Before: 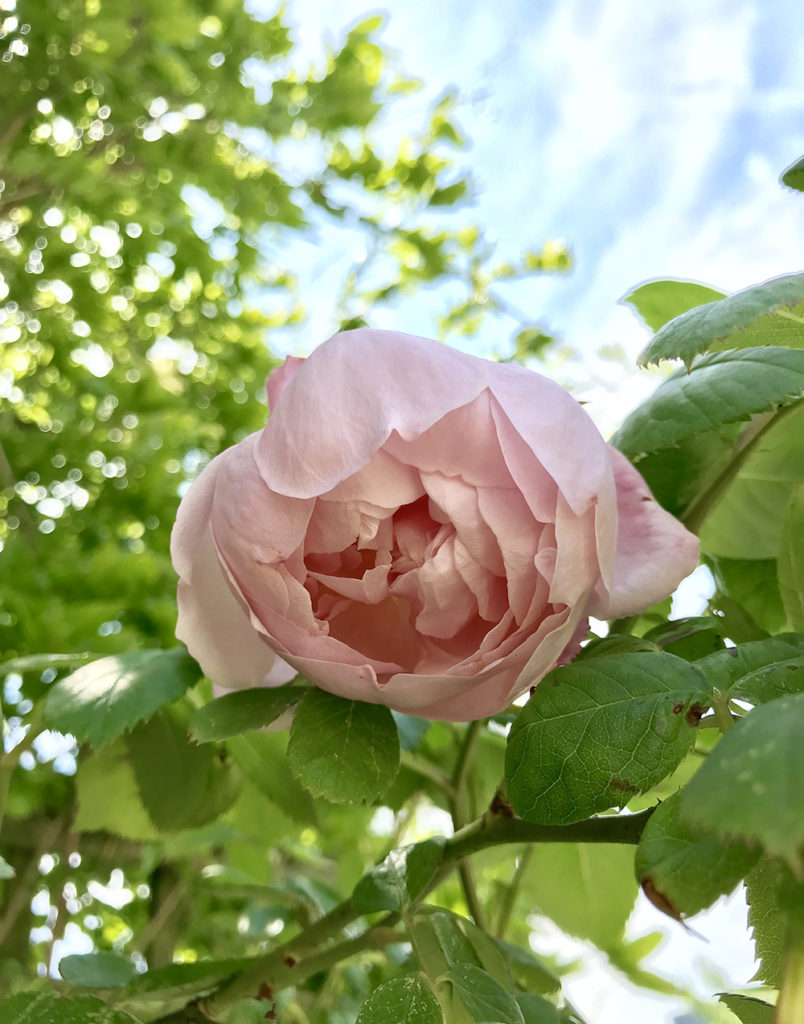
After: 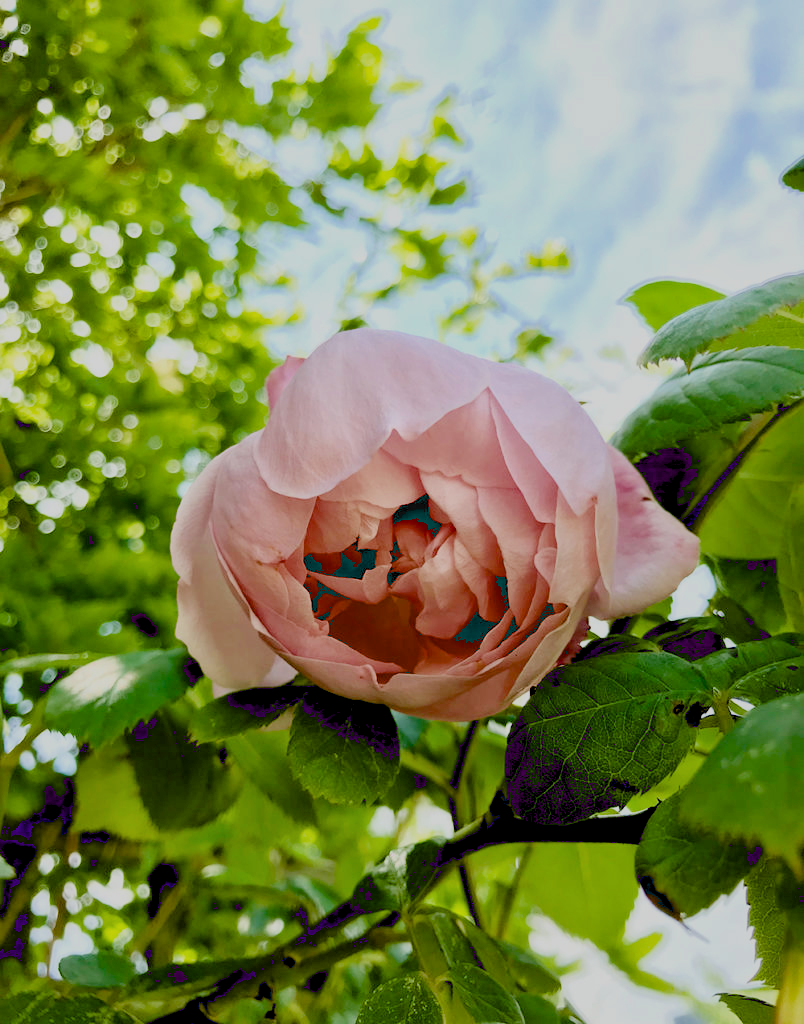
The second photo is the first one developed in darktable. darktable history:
exposure: black level correction 0.047, exposure 0.013 EV, compensate exposure bias true, compensate highlight preservation false
local contrast: mode bilateral grid, contrast 99, coarseness 99, detail 109%, midtone range 0.2
filmic rgb: black relative exposure -6.95 EV, white relative exposure 5.58 EV, hardness 2.84
